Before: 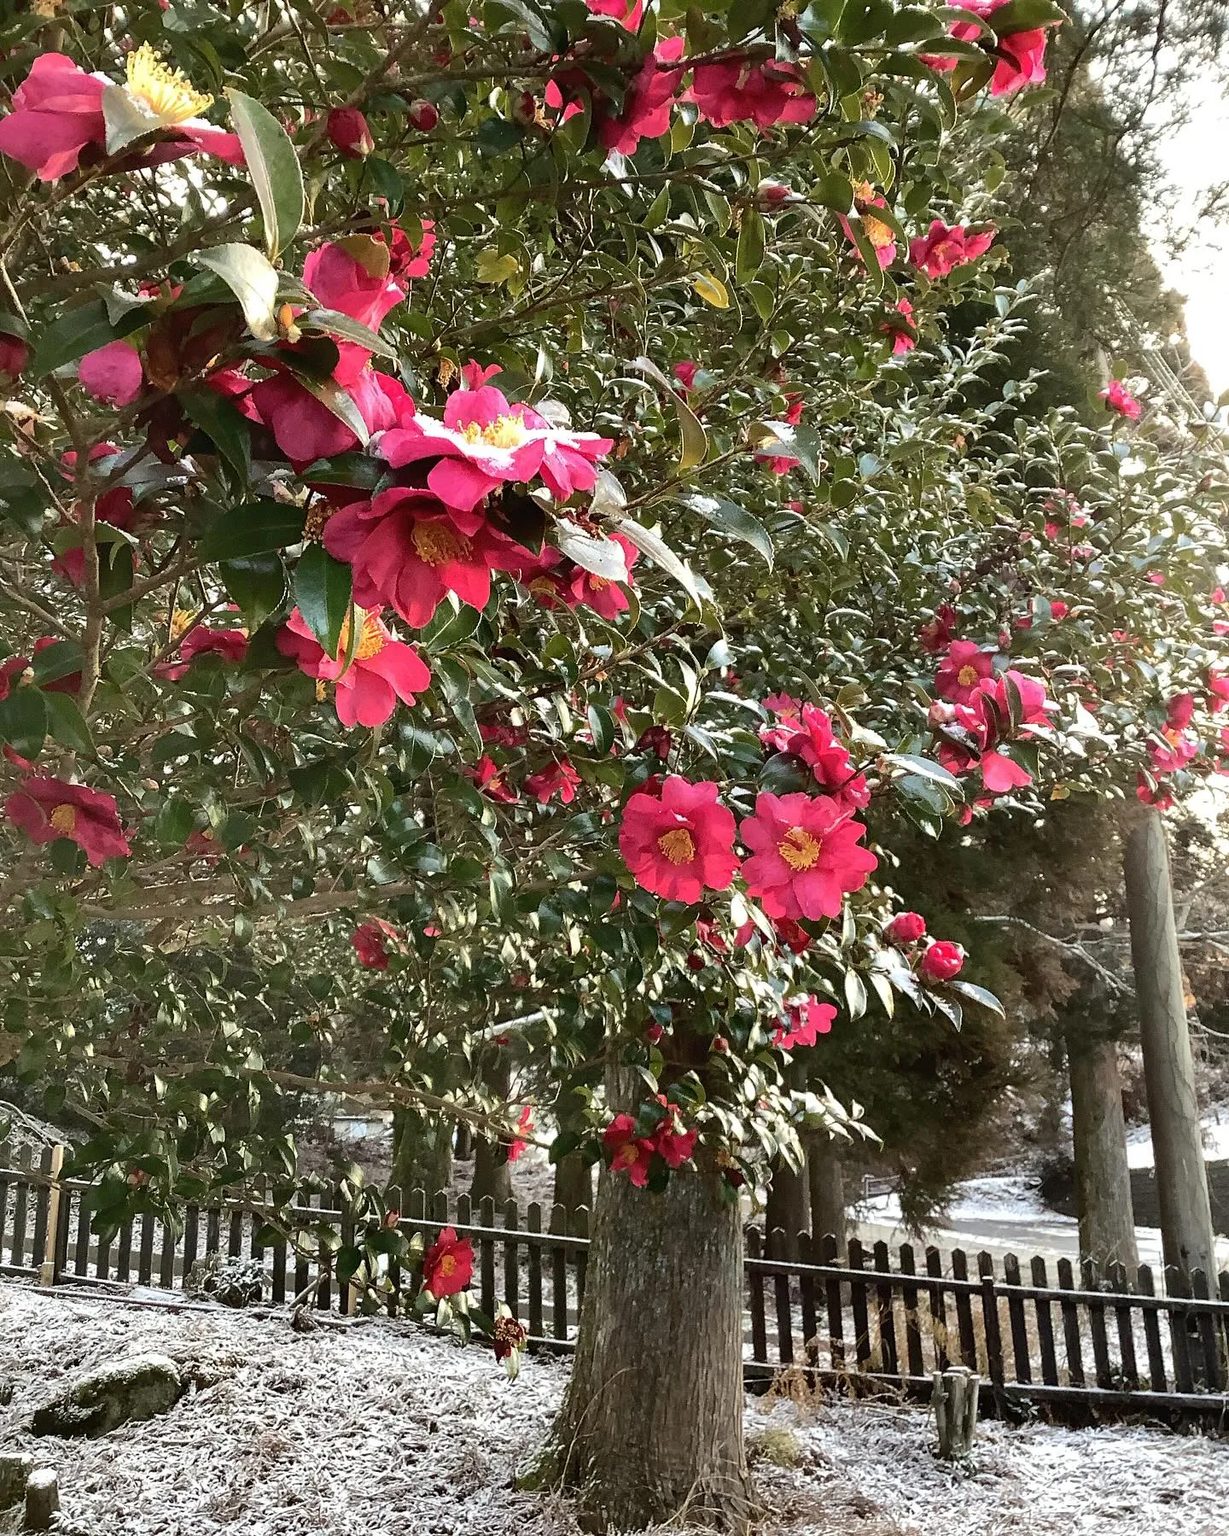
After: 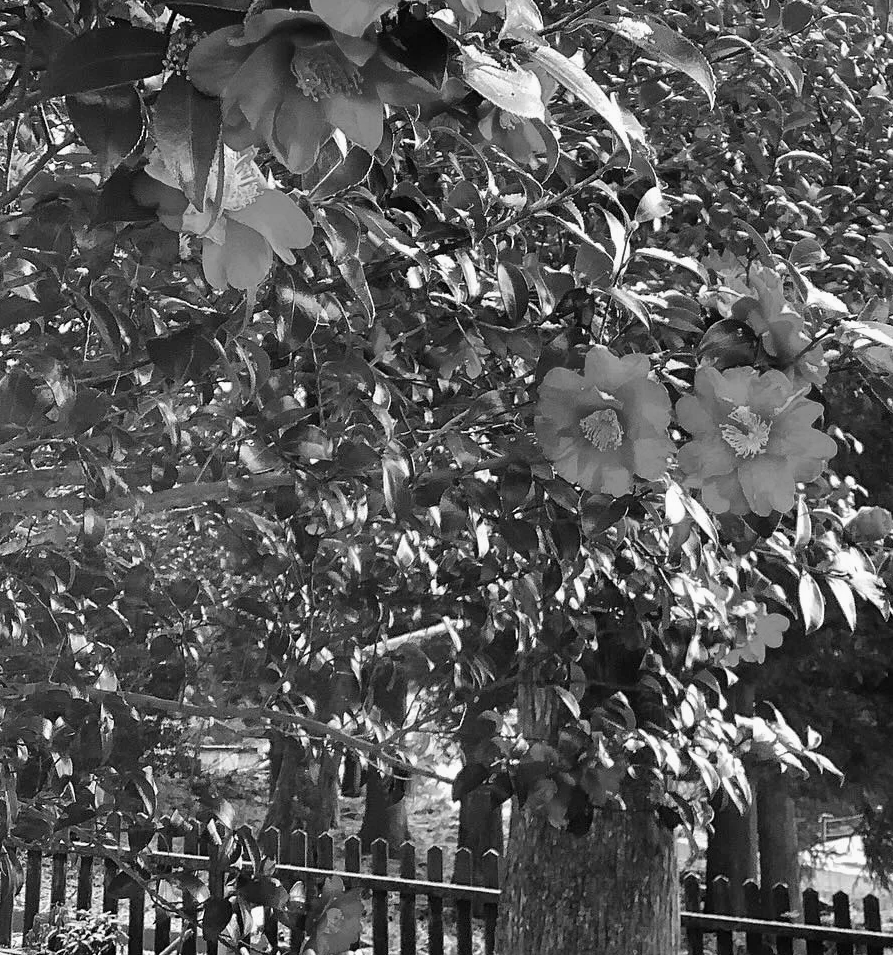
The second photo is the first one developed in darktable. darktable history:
monochrome: a 32, b 64, size 2.3
crop: left 13.312%, top 31.28%, right 24.627%, bottom 15.582%
